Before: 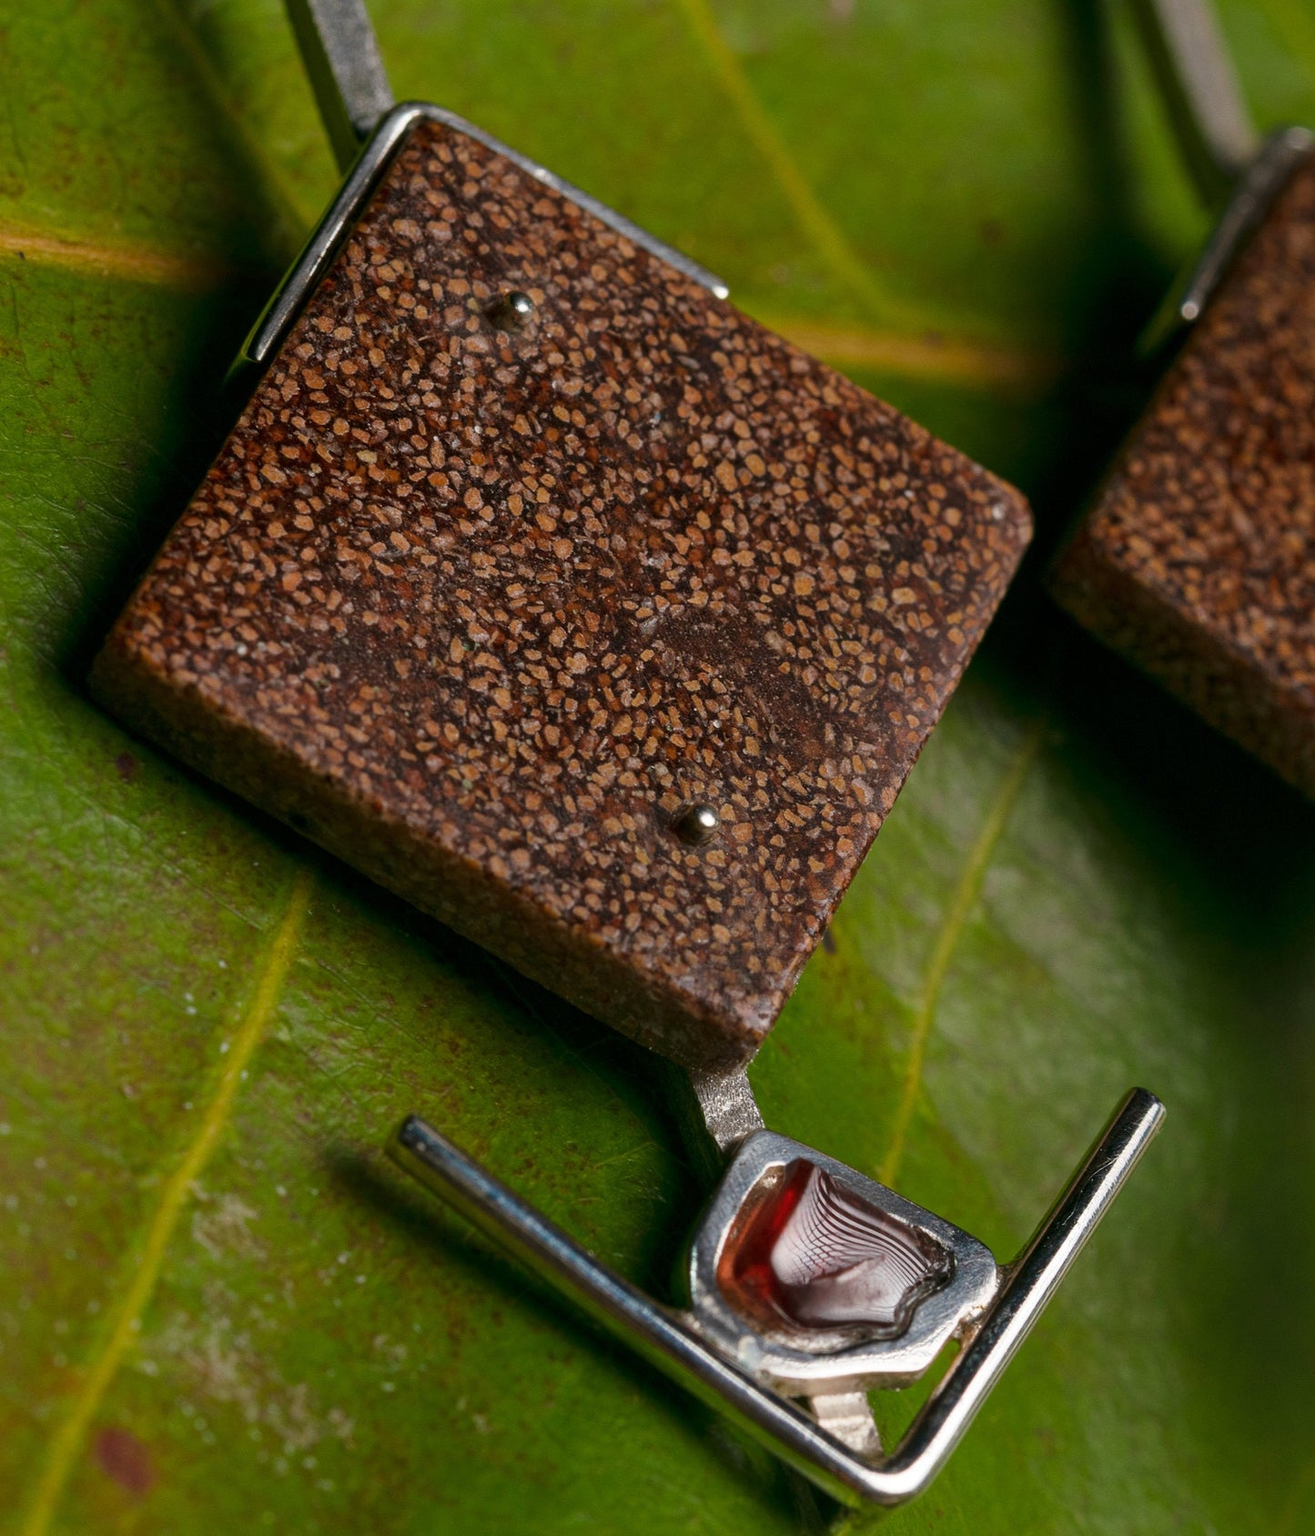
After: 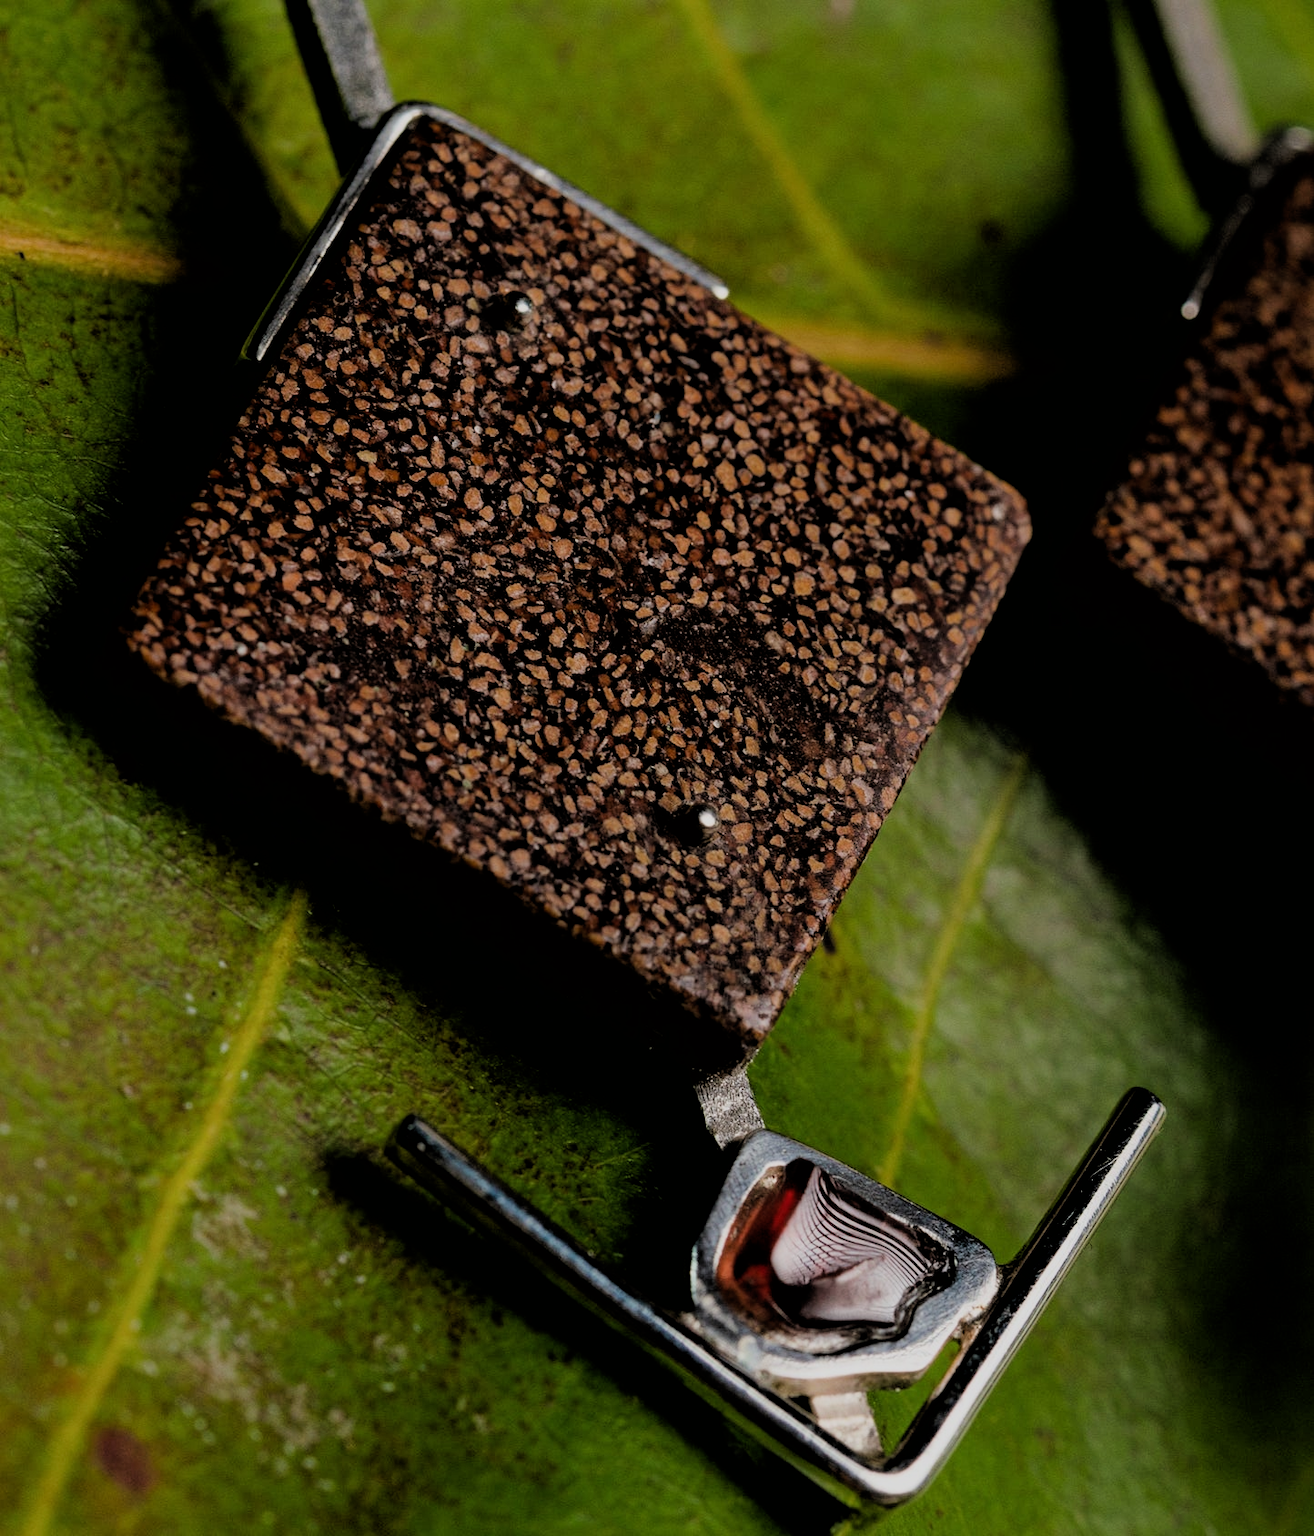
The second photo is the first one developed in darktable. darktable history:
filmic rgb: black relative exposure -2.81 EV, white relative exposure 4.56 EV, hardness 1.76, contrast 1.264
